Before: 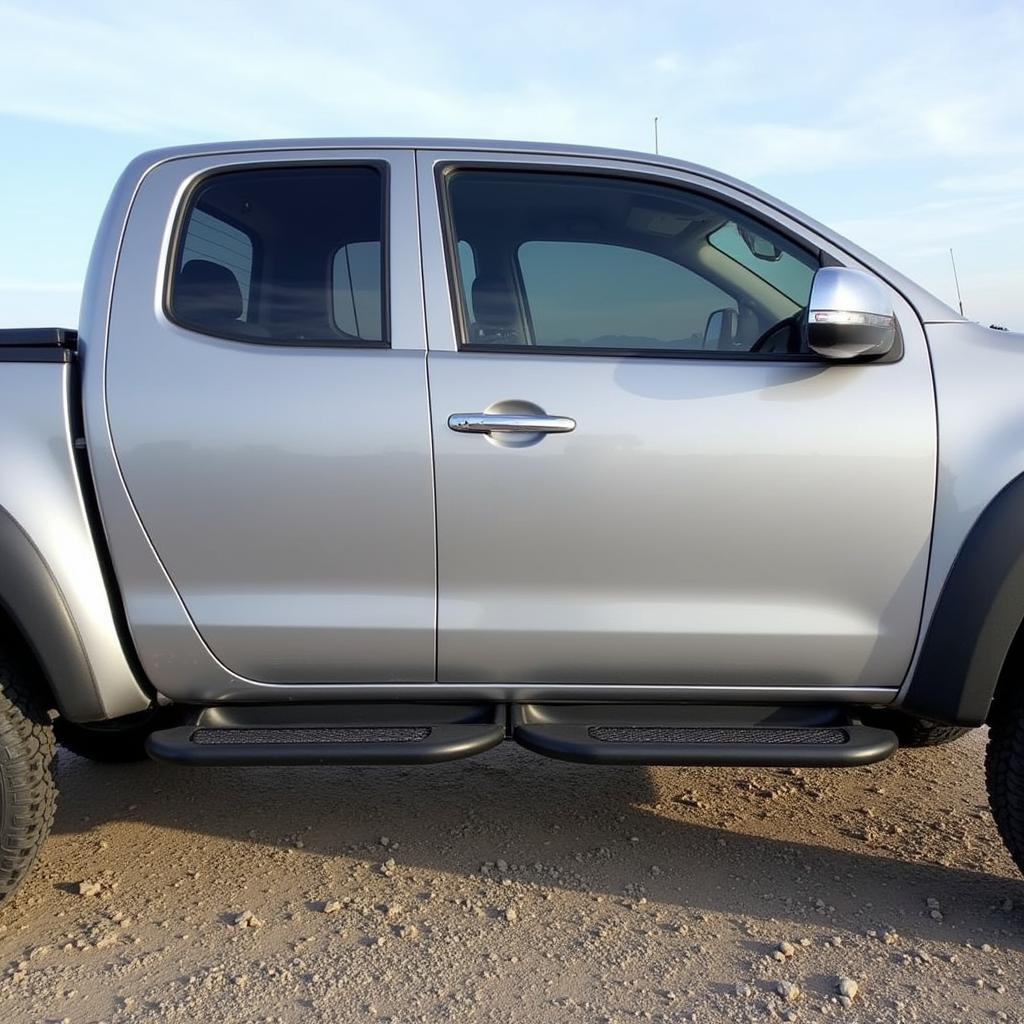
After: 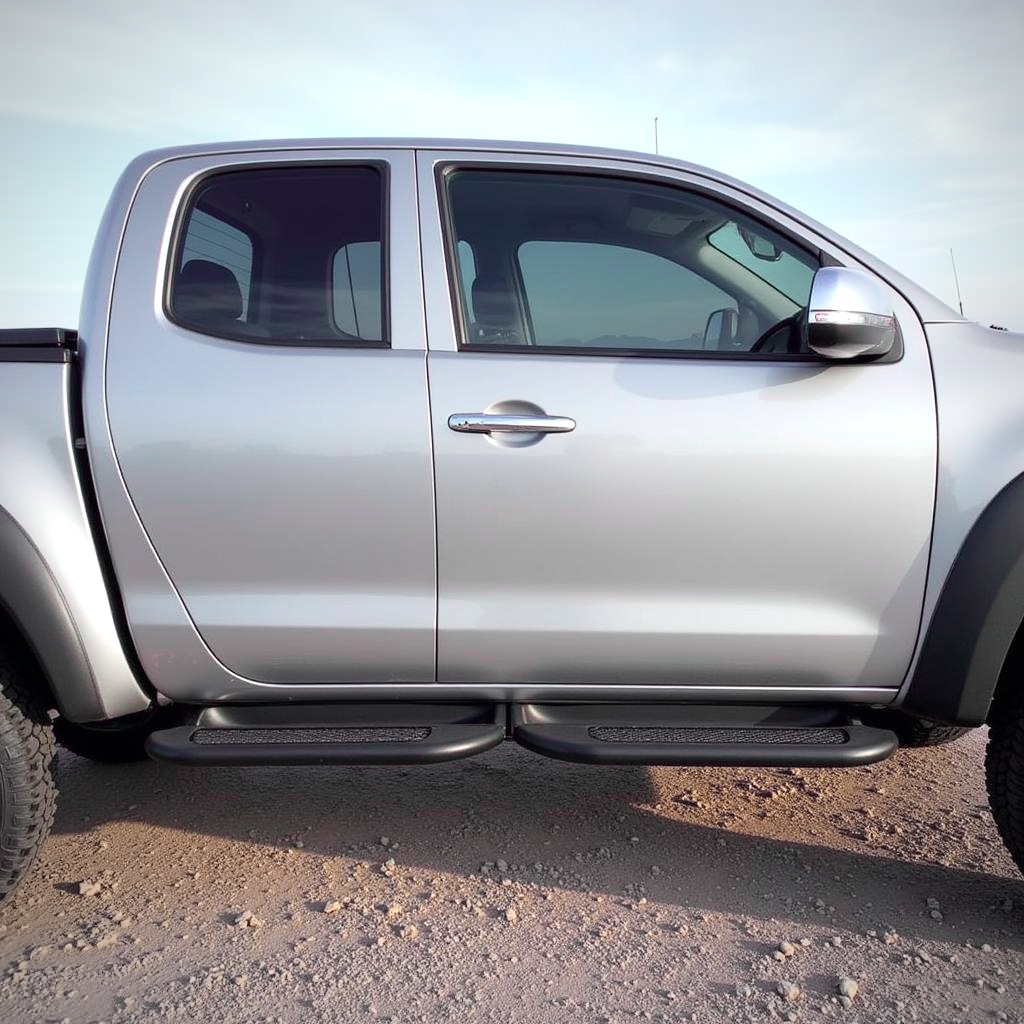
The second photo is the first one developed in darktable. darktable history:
exposure: exposure 0.4 EV, compensate highlight preservation false
tone curve: curves: ch0 [(0, 0) (0.822, 0.825) (0.994, 0.955)]; ch1 [(0, 0) (0.226, 0.261) (0.383, 0.397) (0.46, 0.46) (0.498, 0.501) (0.524, 0.543) (0.578, 0.575) (1, 1)]; ch2 [(0, 0) (0.438, 0.456) (0.5, 0.495) (0.547, 0.515) (0.597, 0.58) (0.629, 0.603) (1, 1)], color space Lab, independent channels, preserve colors none
vignetting: fall-off radius 60.92%
